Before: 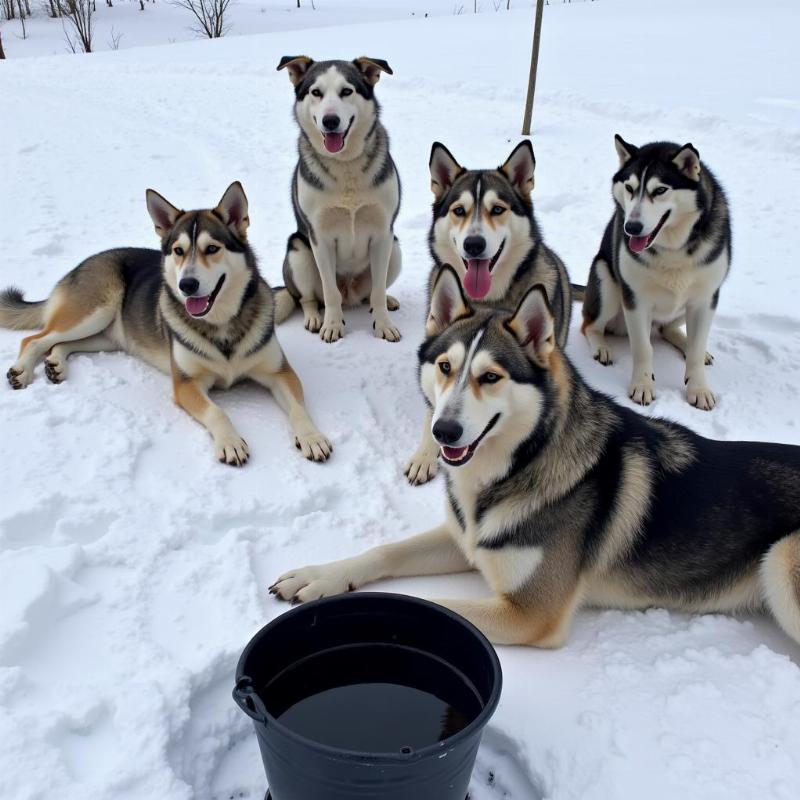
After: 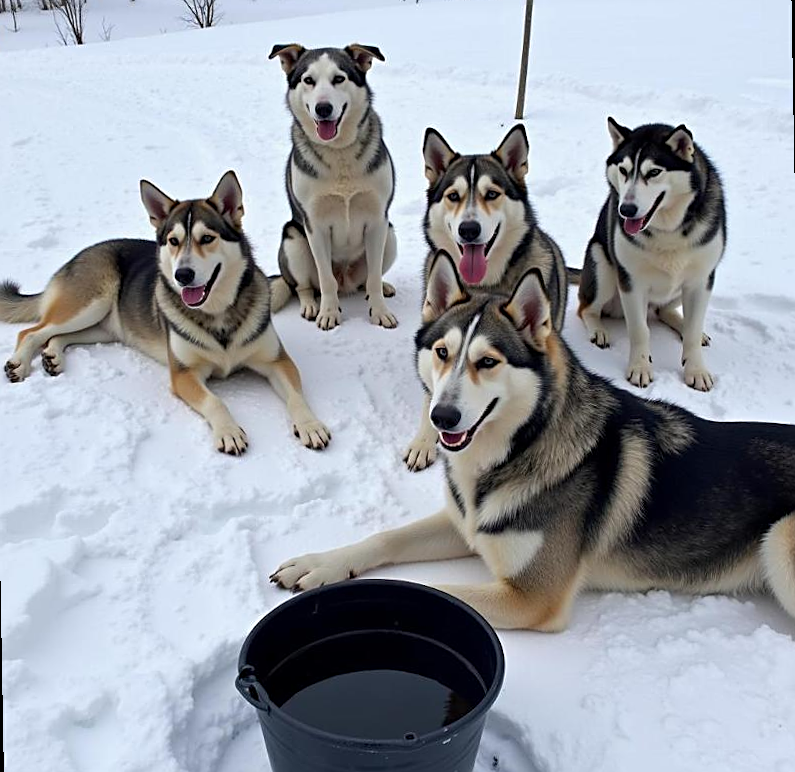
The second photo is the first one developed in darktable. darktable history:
rotate and perspective: rotation -1°, crop left 0.011, crop right 0.989, crop top 0.025, crop bottom 0.975
sharpen: on, module defaults
